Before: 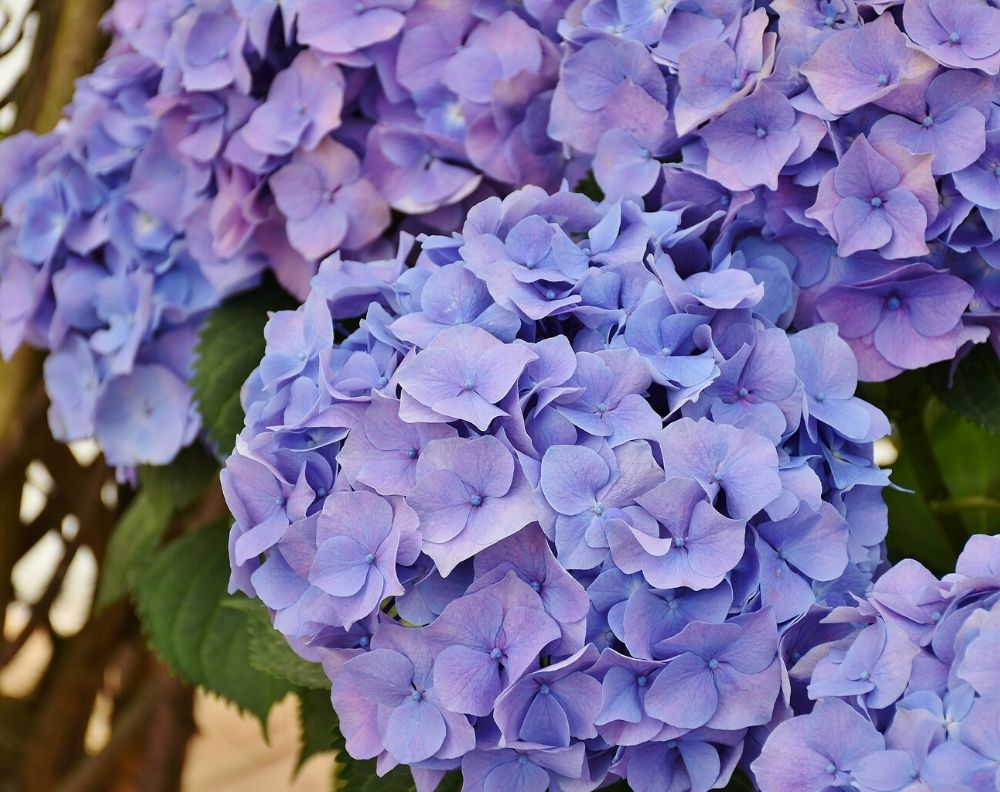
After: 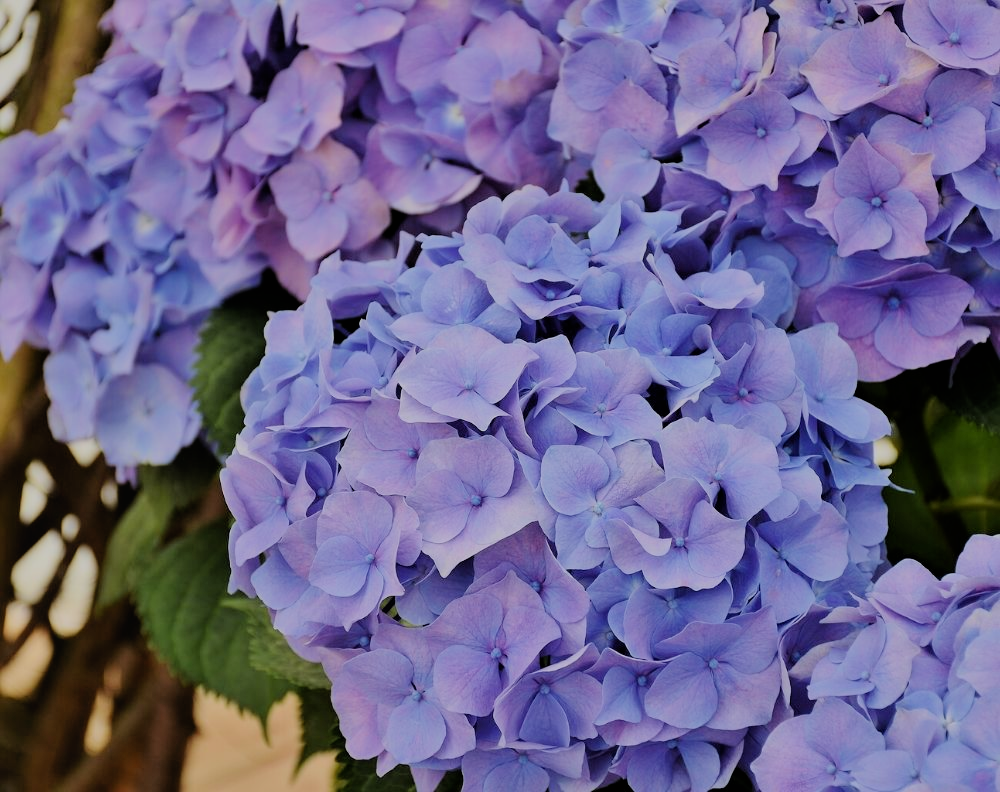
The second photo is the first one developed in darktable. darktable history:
bloom: size 38%, threshold 95%, strength 30%
filmic rgb: black relative exposure -6.15 EV, white relative exposure 6.96 EV, hardness 2.23, color science v6 (2022)
